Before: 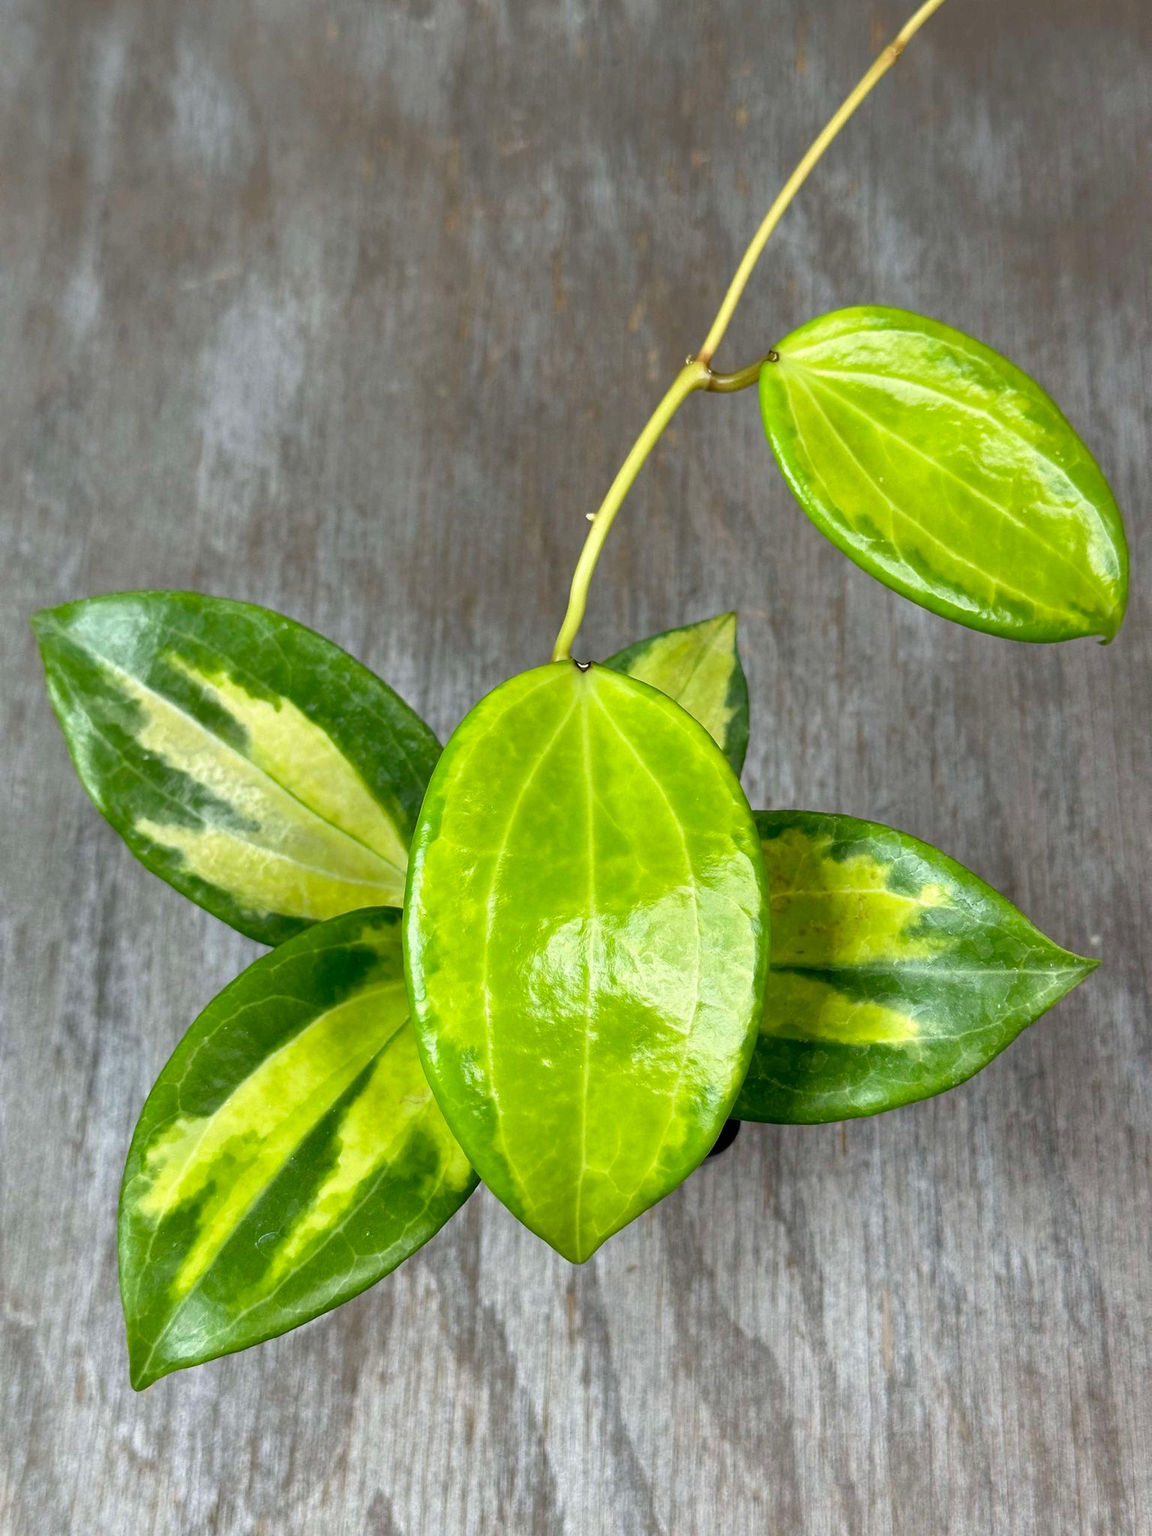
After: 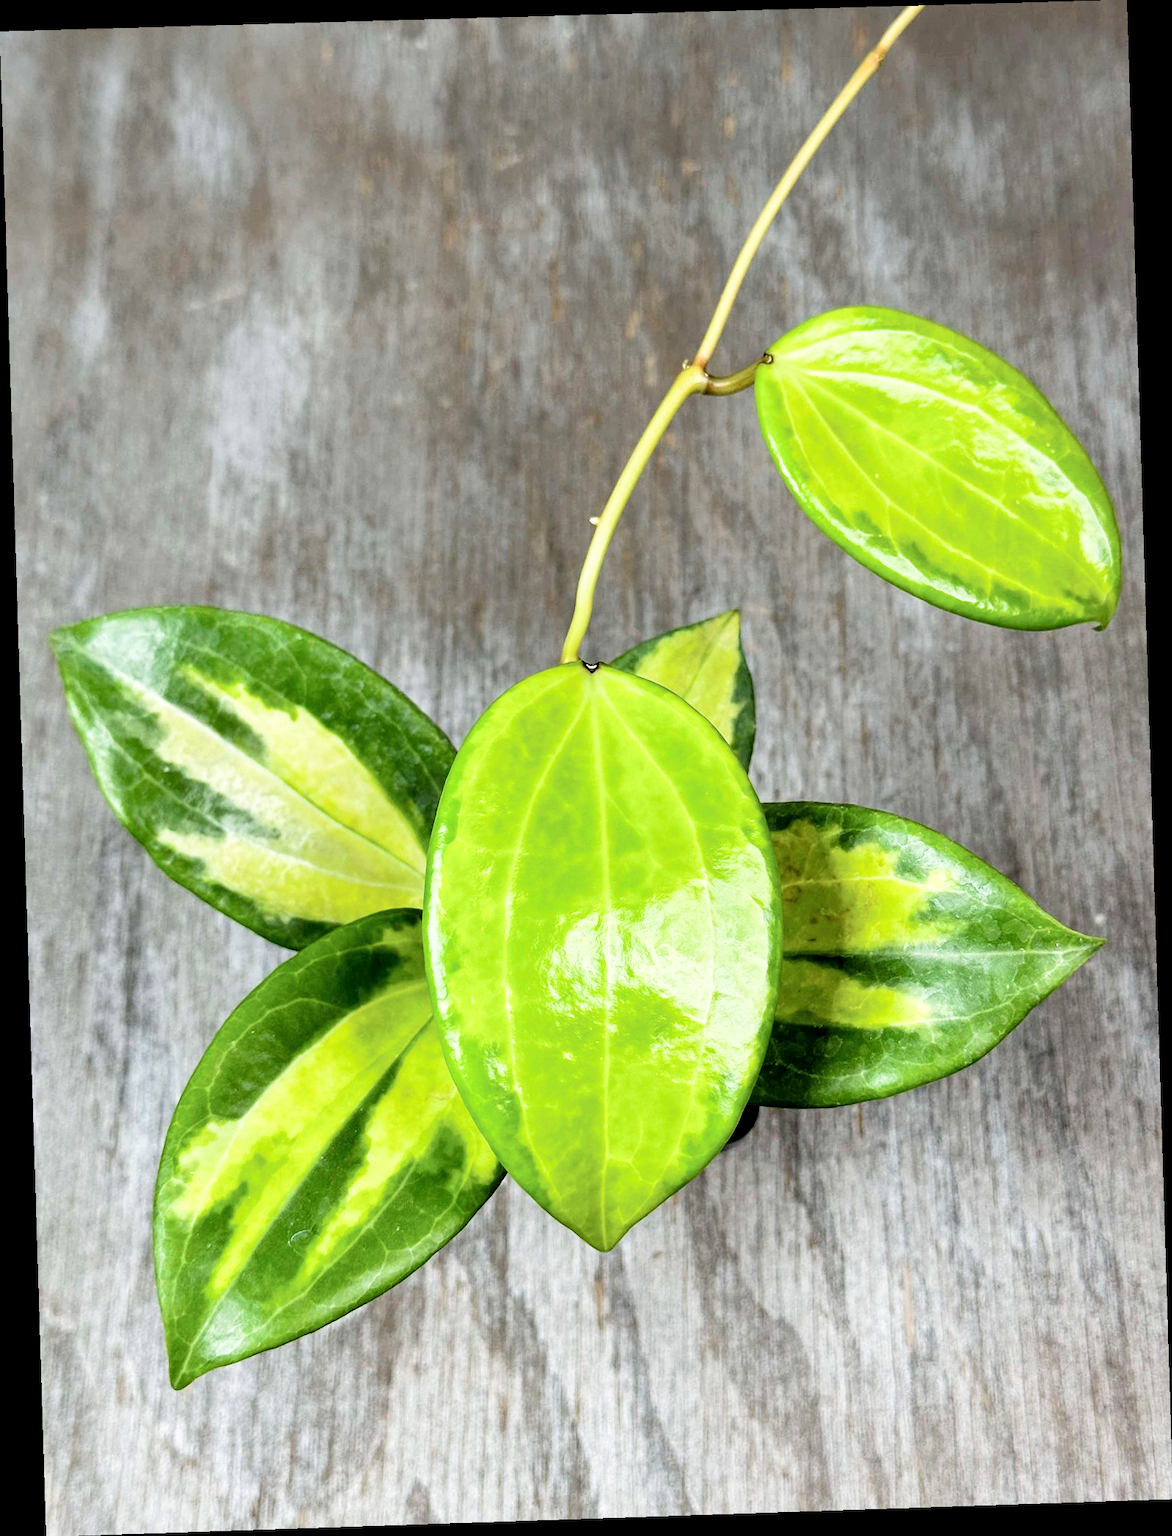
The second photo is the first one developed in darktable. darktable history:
exposure: black level correction -0.002, exposure 0.54 EV, compensate highlight preservation false
rotate and perspective: rotation -1.77°, lens shift (horizontal) 0.004, automatic cropping off
local contrast: highlights 100%, shadows 100%, detail 120%, midtone range 0.2
filmic rgb: black relative exposure -5 EV, white relative exposure 3.5 EV, hardness 3.19, contrast 1.5, highlights saturation mix -50%
